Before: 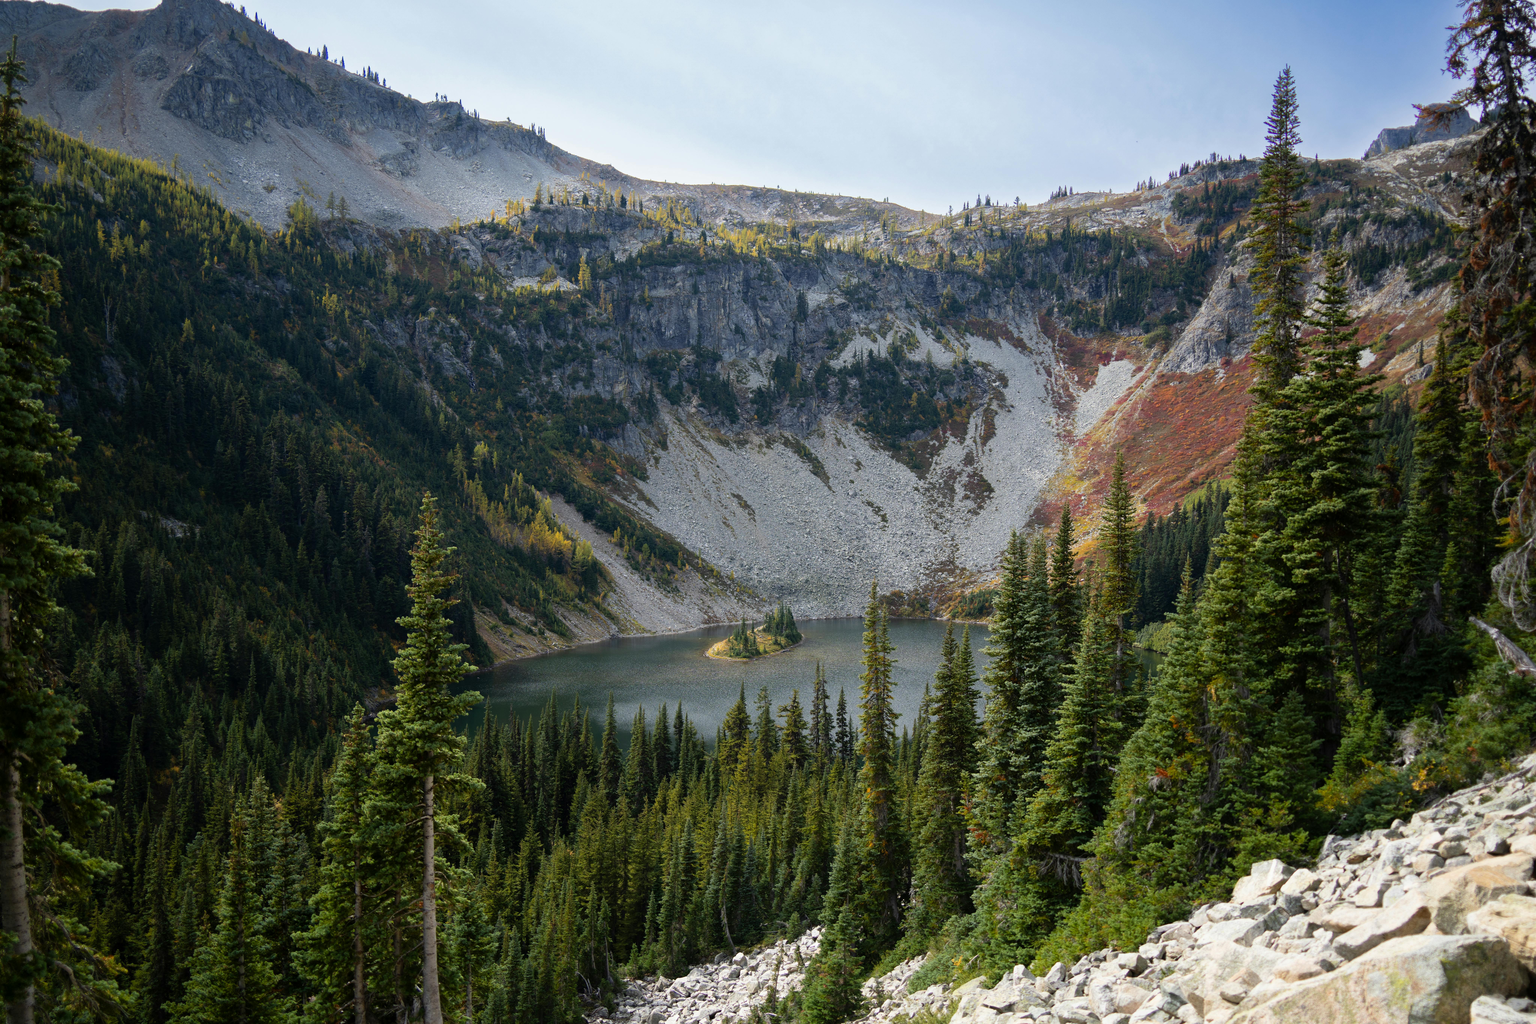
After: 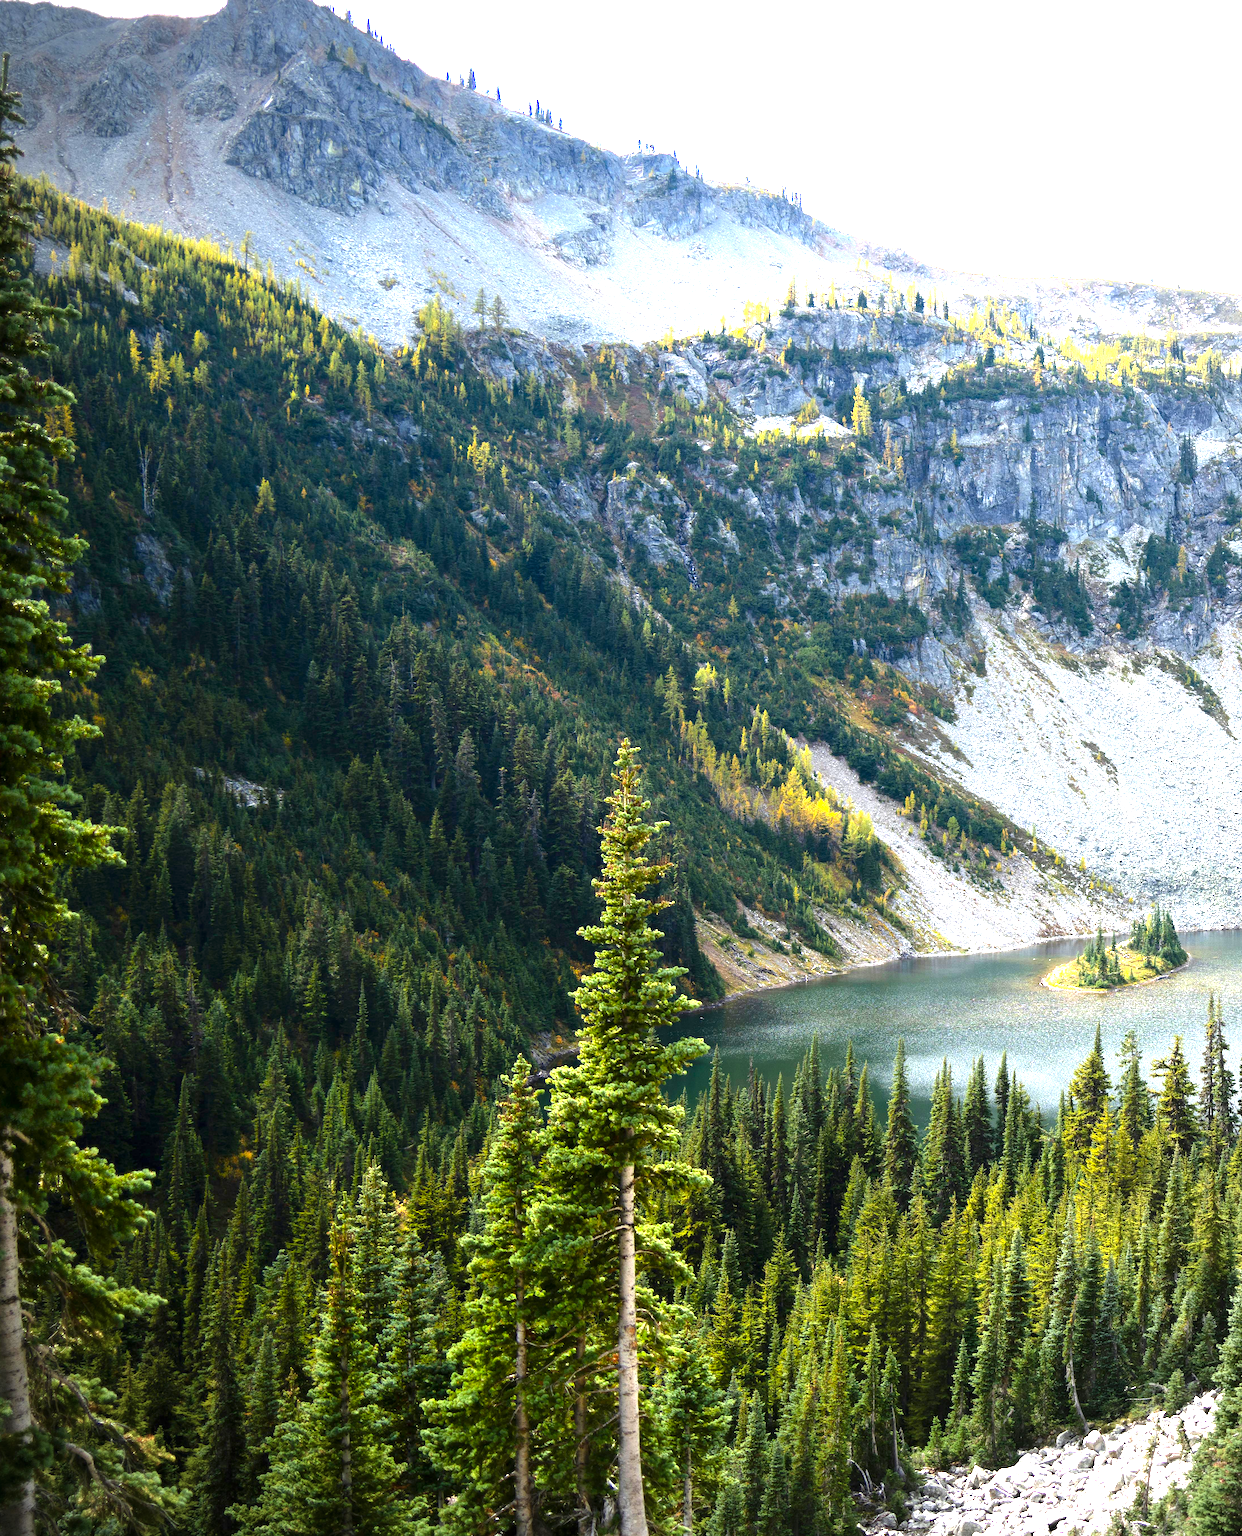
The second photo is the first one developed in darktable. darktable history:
exposure: black level correction 0, exposure 1.753 EV, compensate exposure bias true, compensate highlight preservation false
crop: left 0.743%, right 45.356%, bottom 0.082%
color balance rgb: linear chroma grading › global chroma 14.519%, perceptual saturation grading › global saturation 2.019%, perceptual saturation grading › highlights -3.046%, perceptual saturation grading › mid-tones 3.948%, perceptual saturation grading › shadows 8.117%, perceptual brilliance grading › global brilliance 2.774%, perceptual brilliance grading › highlights -2.895%, perceptual brilliance grading › shadows 2.887%
vignetting: fall-off radius 63.14%
tone equalizer: -8 EV -0.416 EV, -7 EV -0.41 EV, -6 EV -0.309 EV, -5 EV -0.212 EV, -3 EV 0.234 EV, -2 EV 0.329 EV, -1 EV 0.383 EV, +0 EV 0.399 EV, edges refinement/feathering 500, mask exposure compensation -1.57 EV, preserve details no
